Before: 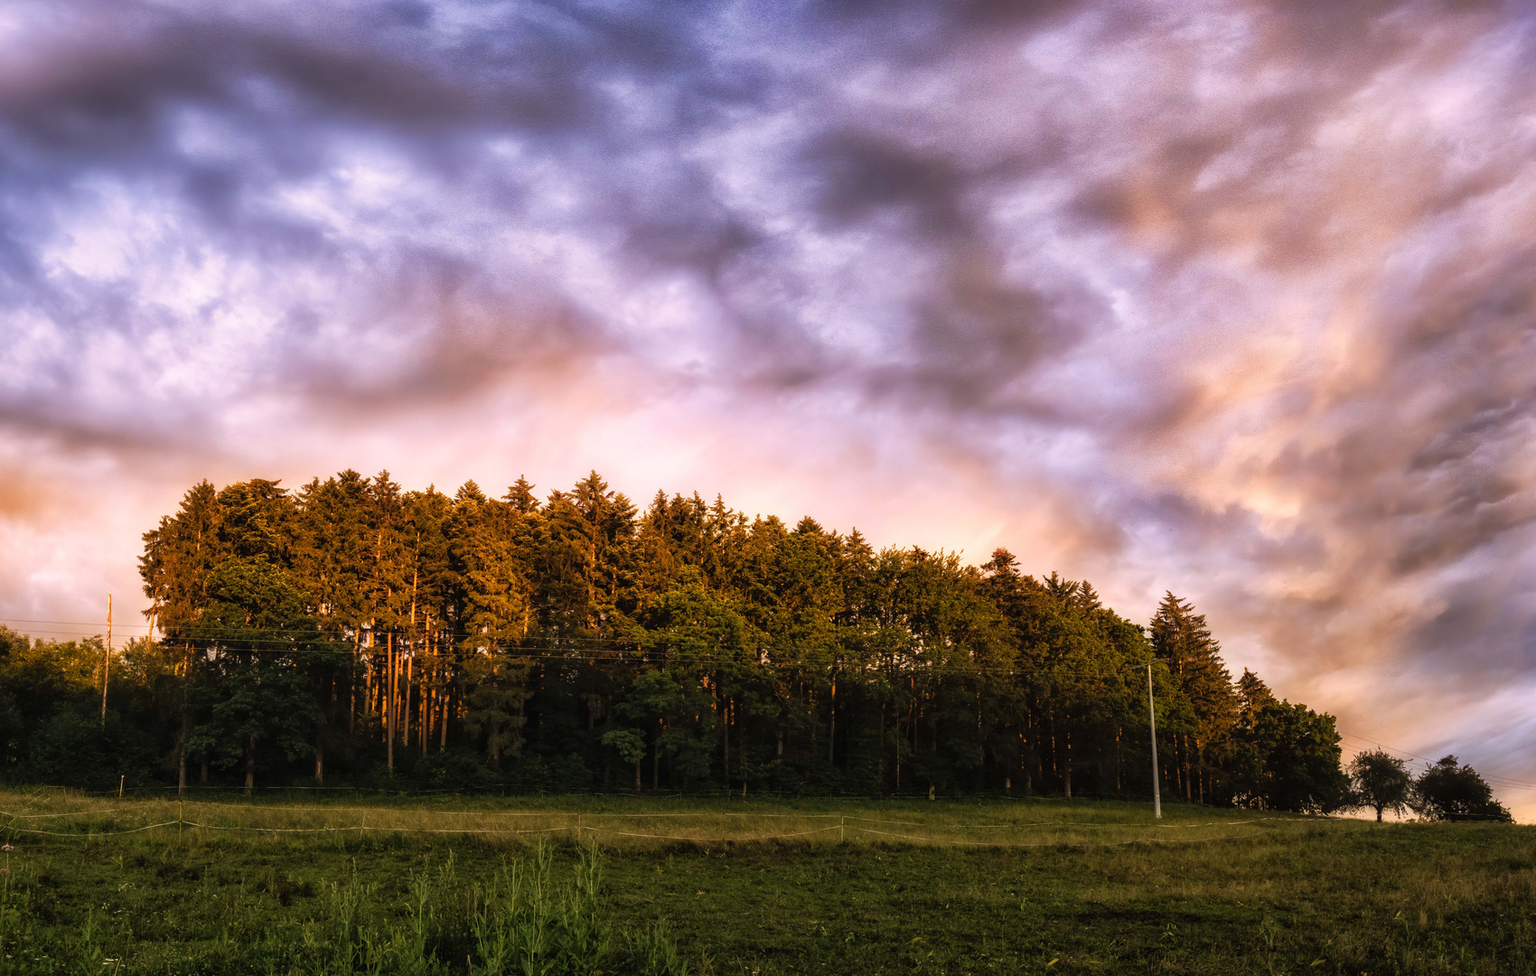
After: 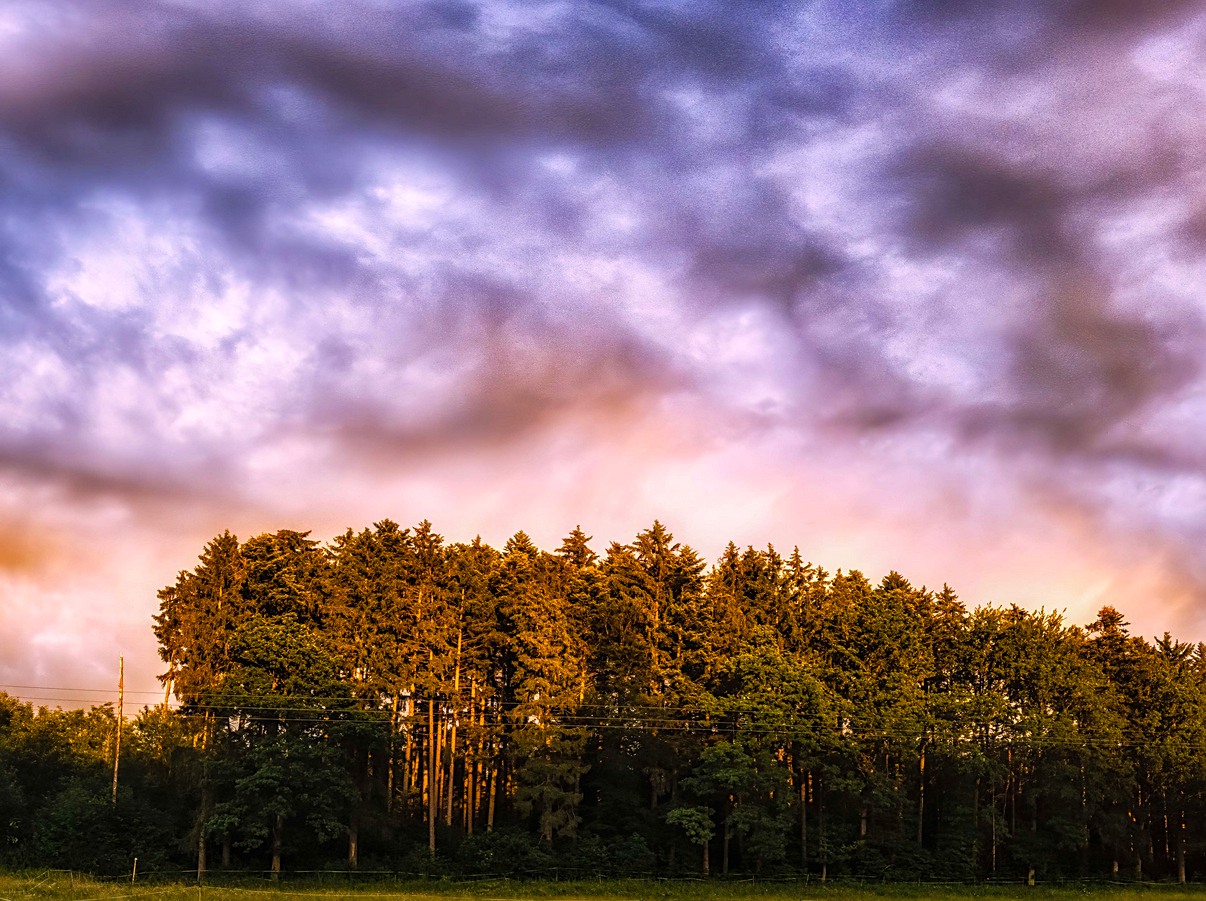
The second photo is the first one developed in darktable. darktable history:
local contrast: on, module defaults
crop: right 29.033%, bottom 16.505%
sharpen: on, module defaults
color balance rgb: perceptual saturation grading › global saturation 29.915%
